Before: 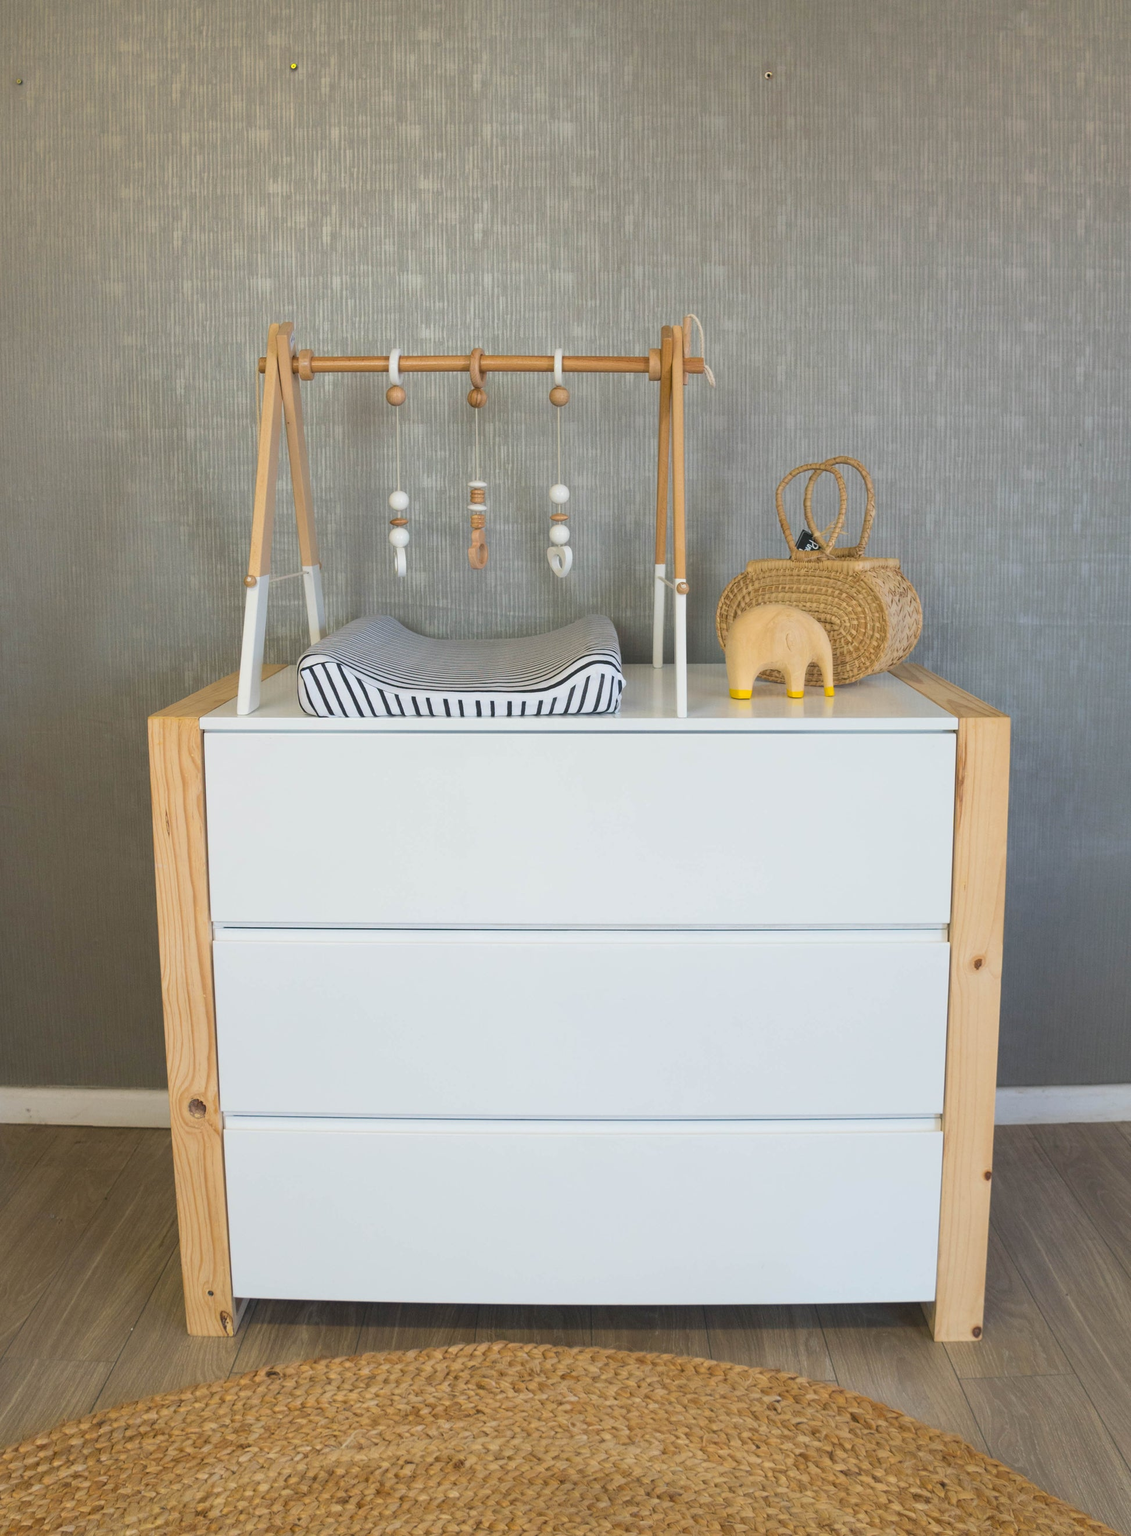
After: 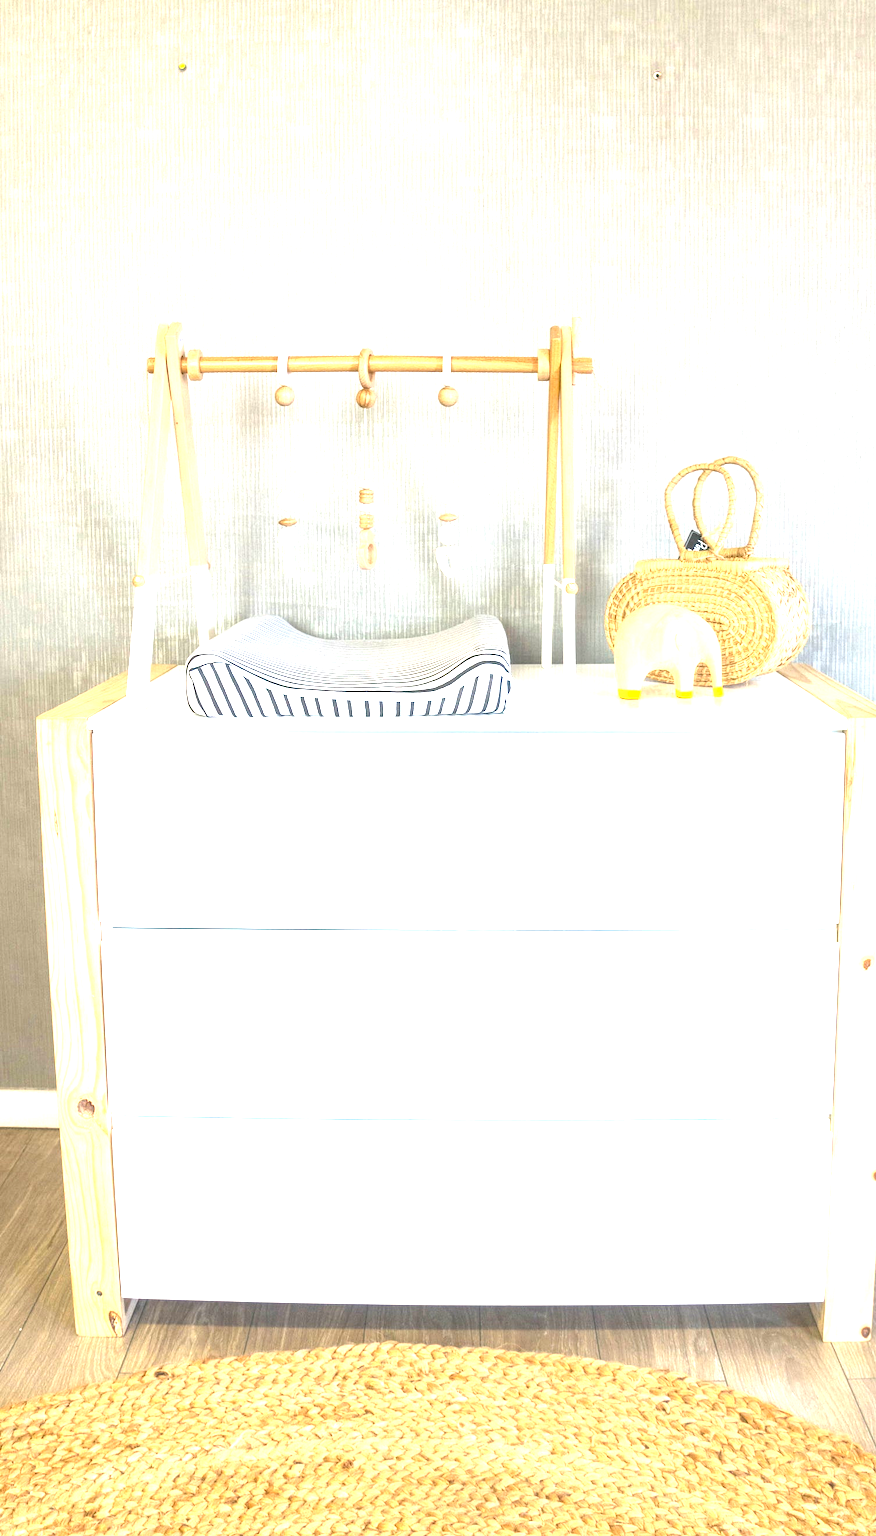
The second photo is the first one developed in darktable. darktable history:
levels: mode automatic
exposure: exposure 2 EV, compensate exposure bias true, compensate highlight preservation false
local contrast: on, module defaults
crop: left 9.88%, right 12.664%
